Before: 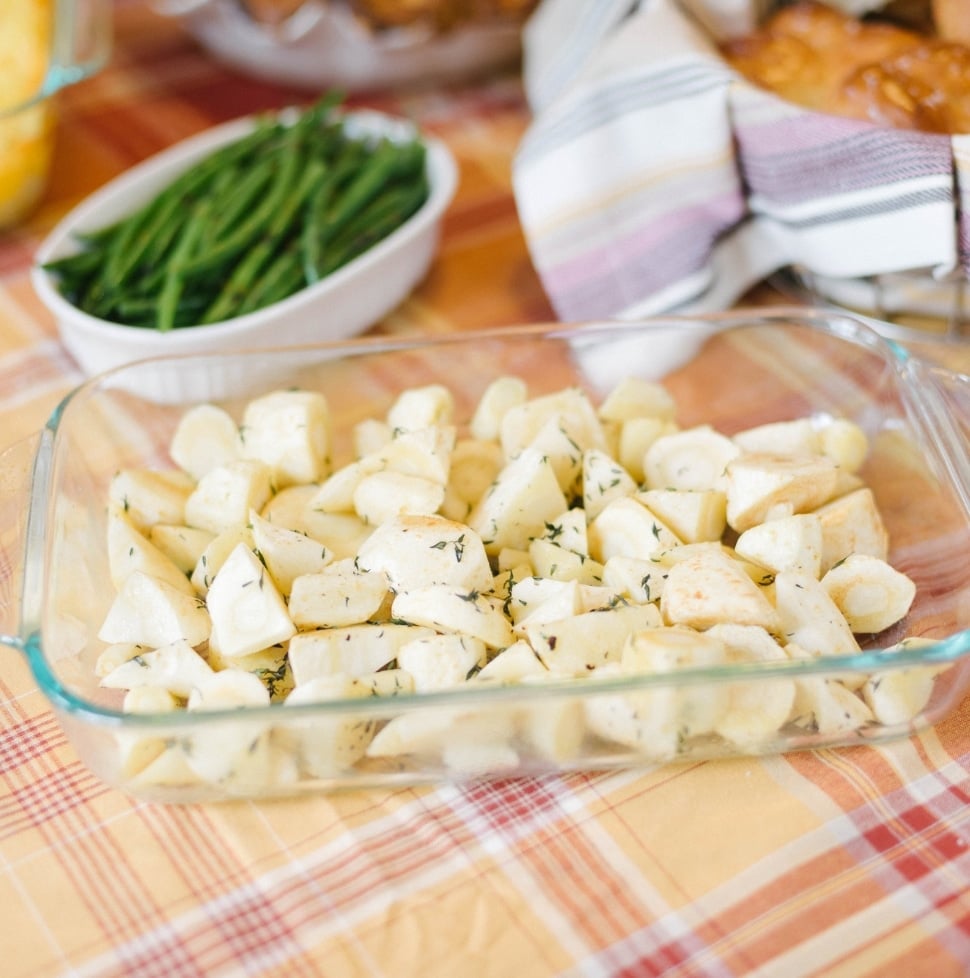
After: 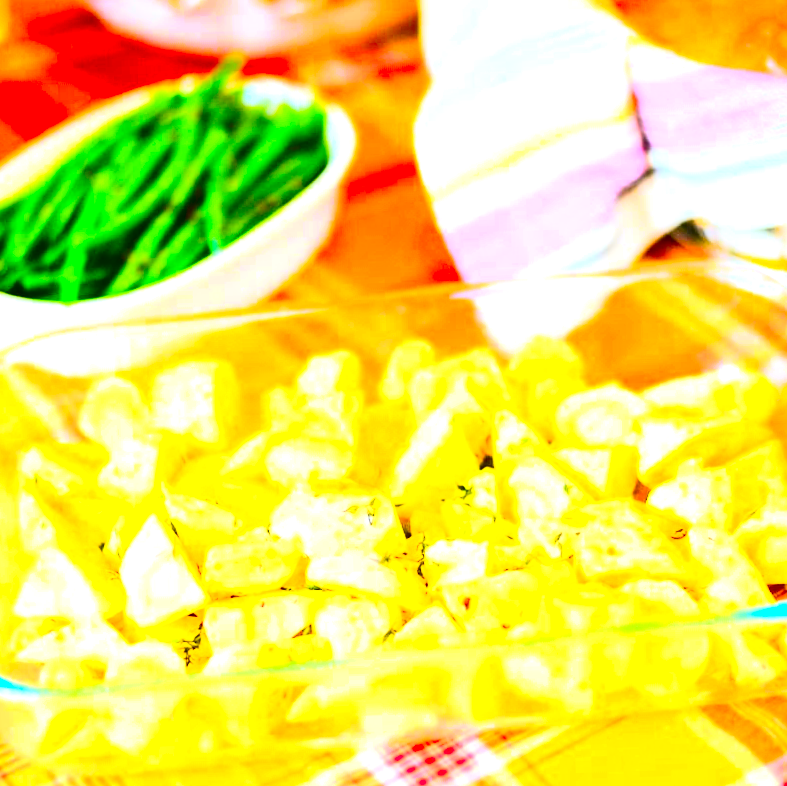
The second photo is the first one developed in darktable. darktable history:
crop and rotate: left 10.77%, top 5.1%, right 10.41%, bottom 16.76%
contrast brightness saturation: contrast 0.26, brightness 0.02, saturation 0.87
white balance: red 1, blue 1
color balance rgb: linear chroma grading › global chroma 15%, perceptual saturation grading › global saturation 30%
rotate and perspective: rotation -1.77°, lens shift (horizontal) 0.004, automatic cropping off
tone curve: curves: ch0 [(0, 0) (0.136, 0.084) (0.346, 0.366) (0.489, 0.559) (0.66, 0.748) (0.849, 0.902) (1, 0.974)]; ch1 [(0, 0) (0.353, 0.344) (0.45, 0.46) (0.498, 0.498) (0.521, 0.512) (0.563, 0.559) (0.592, 0.605) (0.641, 0.673) (1, 1)]; ch2 [(0, 0) (0.333, 0.346) (0.375, 0.375) (0.424, 0.43) (0.476, 0.492) (0.502, 0.502) (0.524, 0.531) (0.579, 0.61) (0.612, 0.644) (0.641, 0.722) (1, 1)], color space Lab, independent channels, preserve colors none
exposure: black level correction 0, exposure 1.5 EV, compensate exposure bias true, compensate highlight preservation false
